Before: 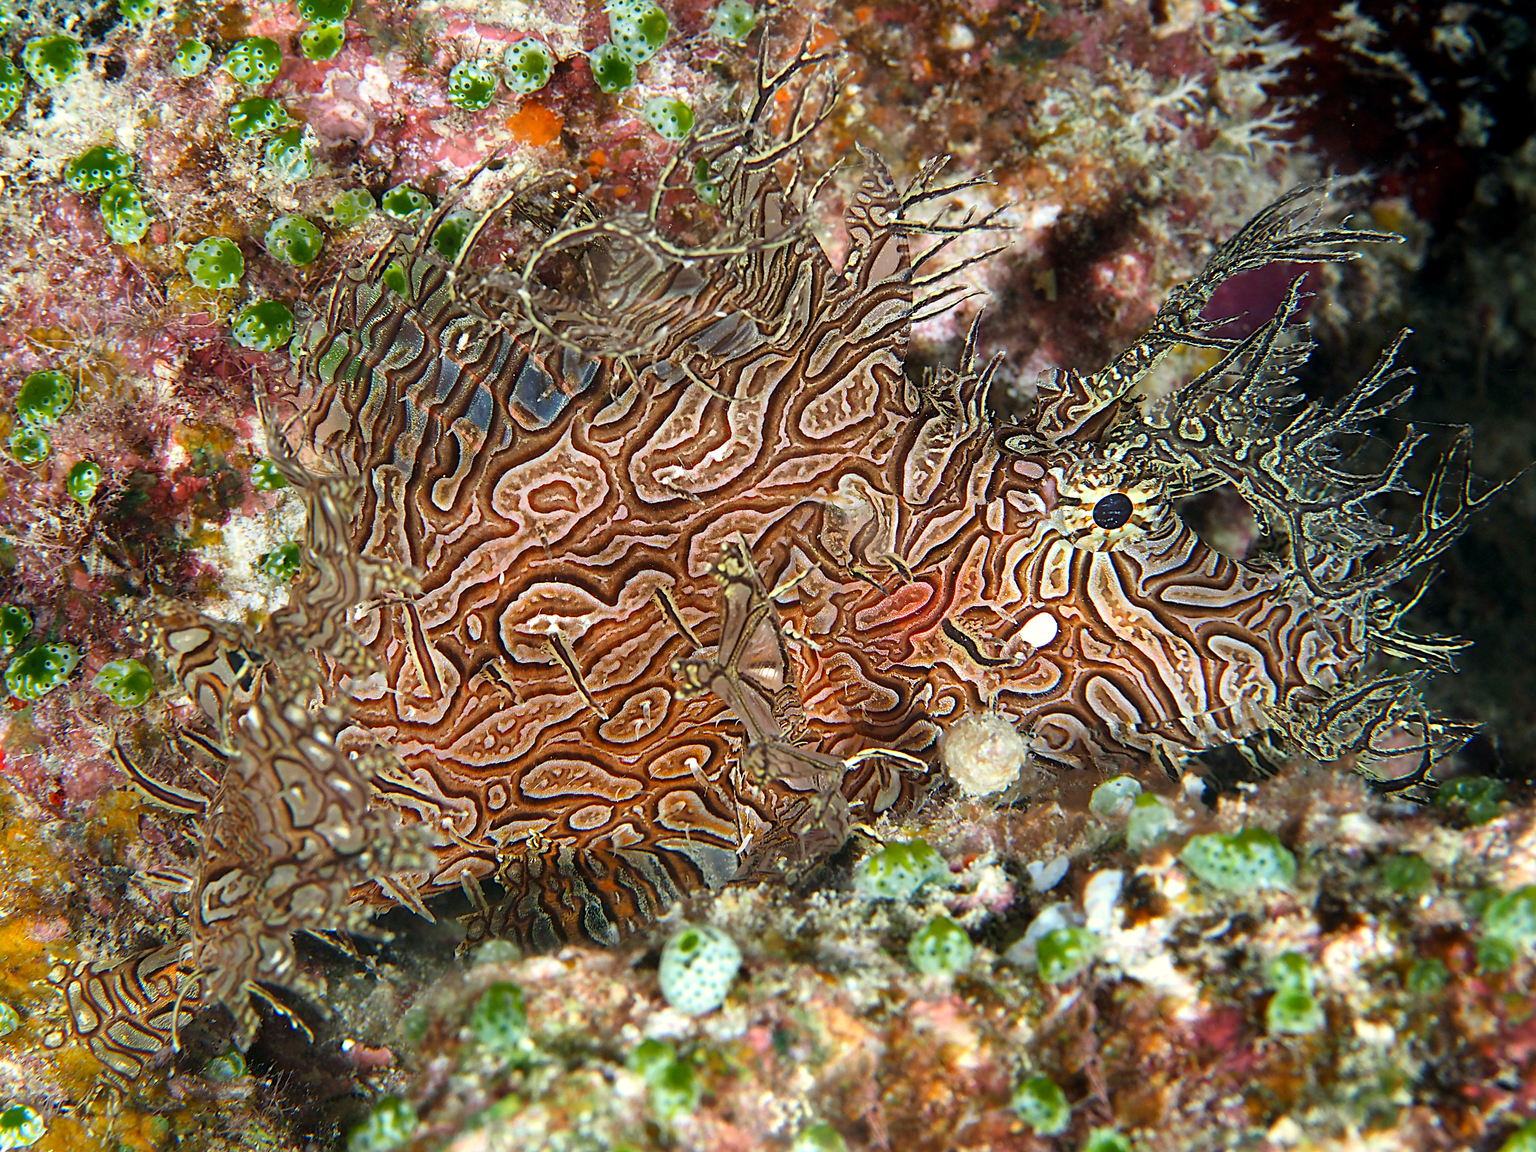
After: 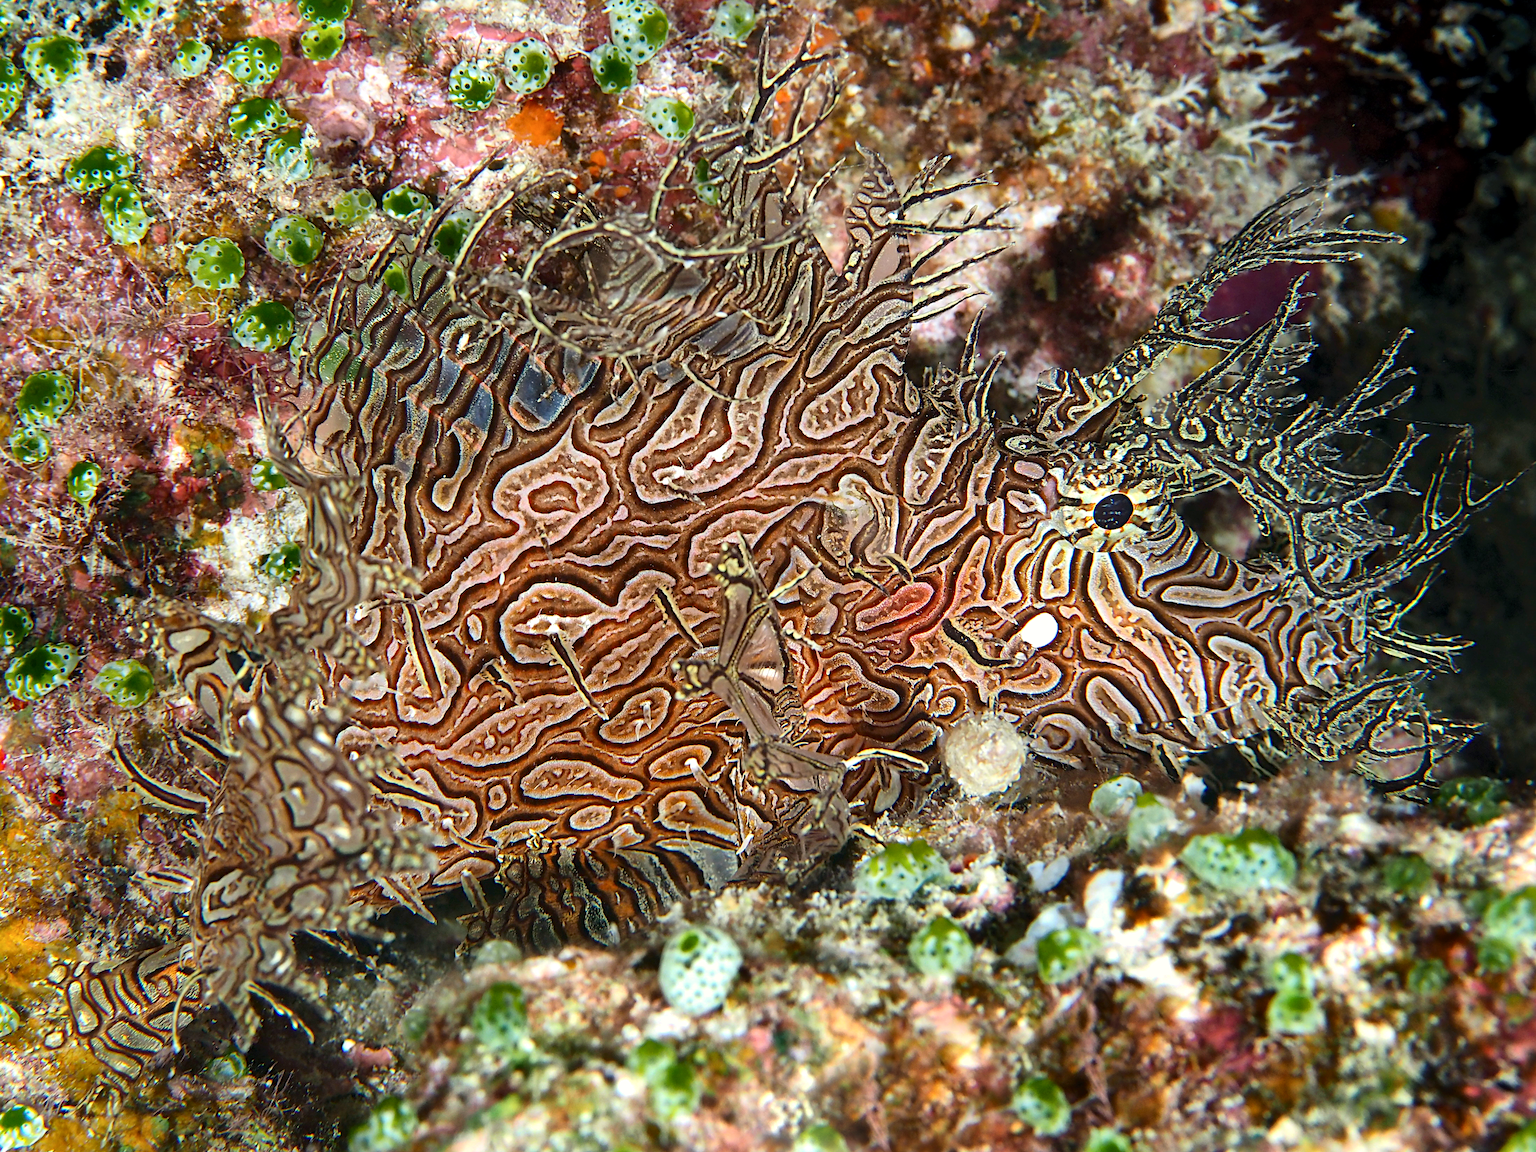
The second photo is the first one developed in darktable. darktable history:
tone curve: curves: ch0 [(0, 0) (0.003, 0.005) (0.011, 0.021) (0.025, 0.042) (0.044, 0.065) (0.069, 0.074) (0.1, 0.092) (0.136, 0.123) (0.177, 0.159) (0.224, 0.2) (0.277, 0.252) (0.335, 0.32) (0.399, 0.392) (0.468, 0.468) (0.543, 0.549) (0.623, 0.638) (0.709, 0.721) (0.801, 0.812) (0.898, 0.896) (1, 1)], color space Lab, independent channels, preserve colors none
local contrast: mode bilateral grid, contrast 25, coarseness 50, detail 123%, midtone range 0.2
